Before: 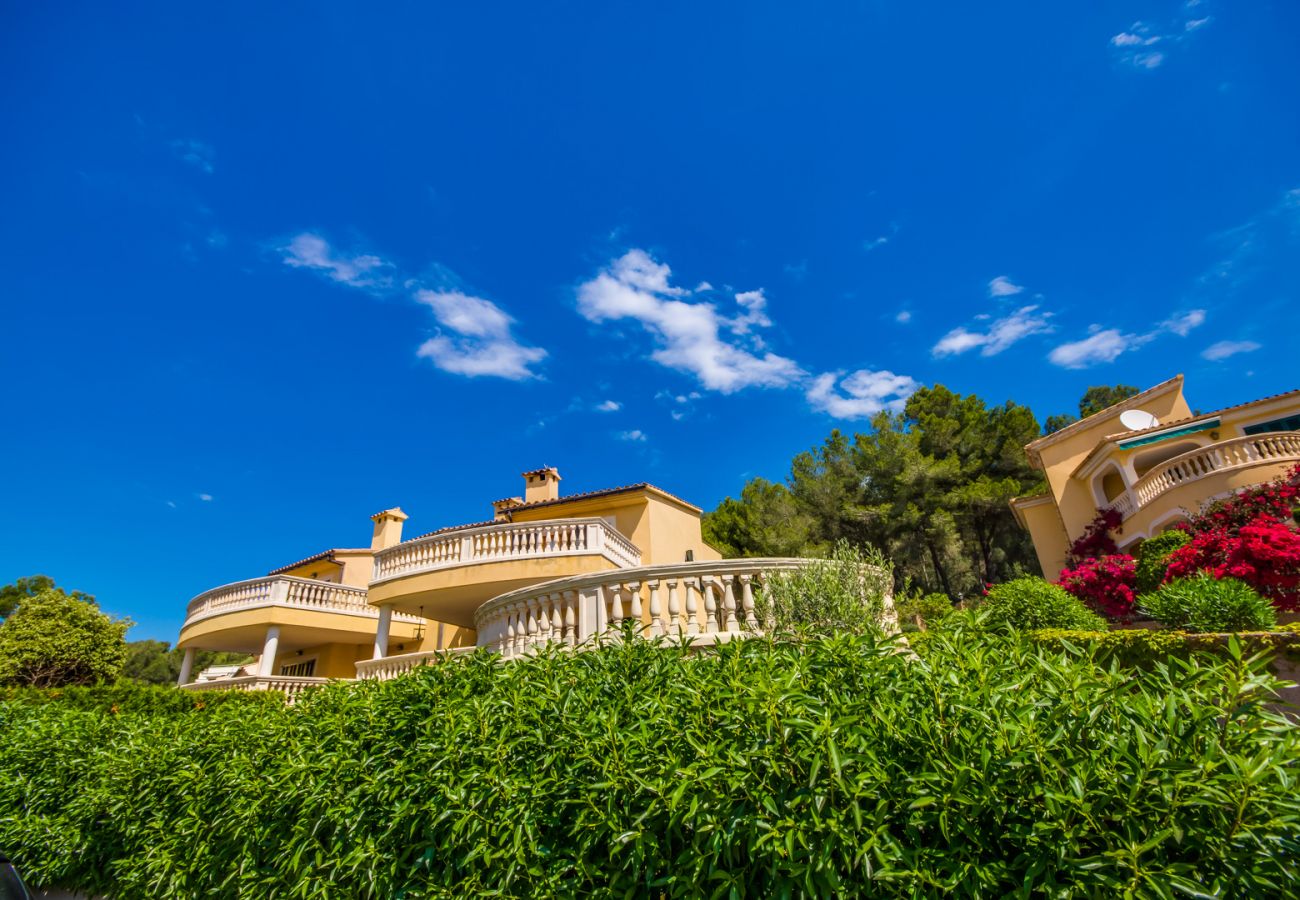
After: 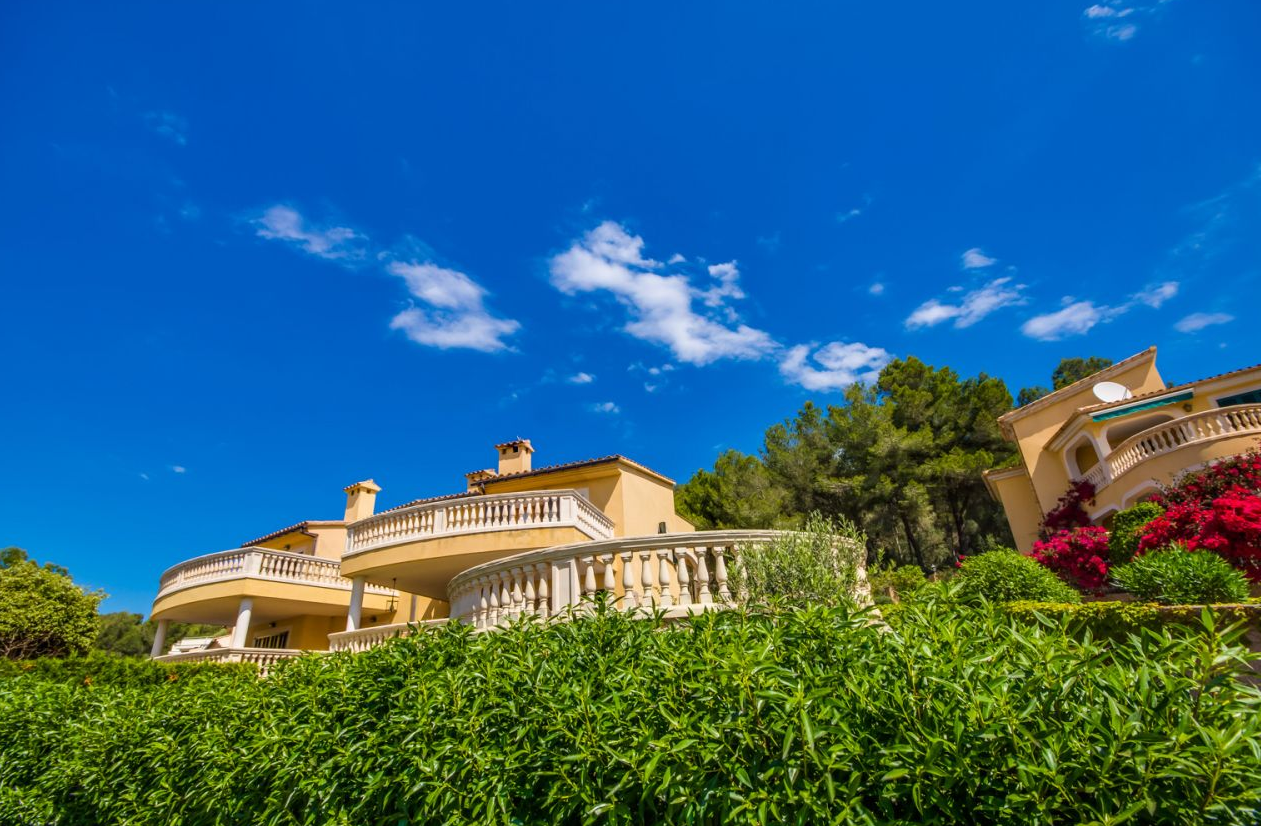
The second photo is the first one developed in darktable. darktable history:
crop: left 2.096%, top 3.184%, right 0.874%, bottom 4.983%
